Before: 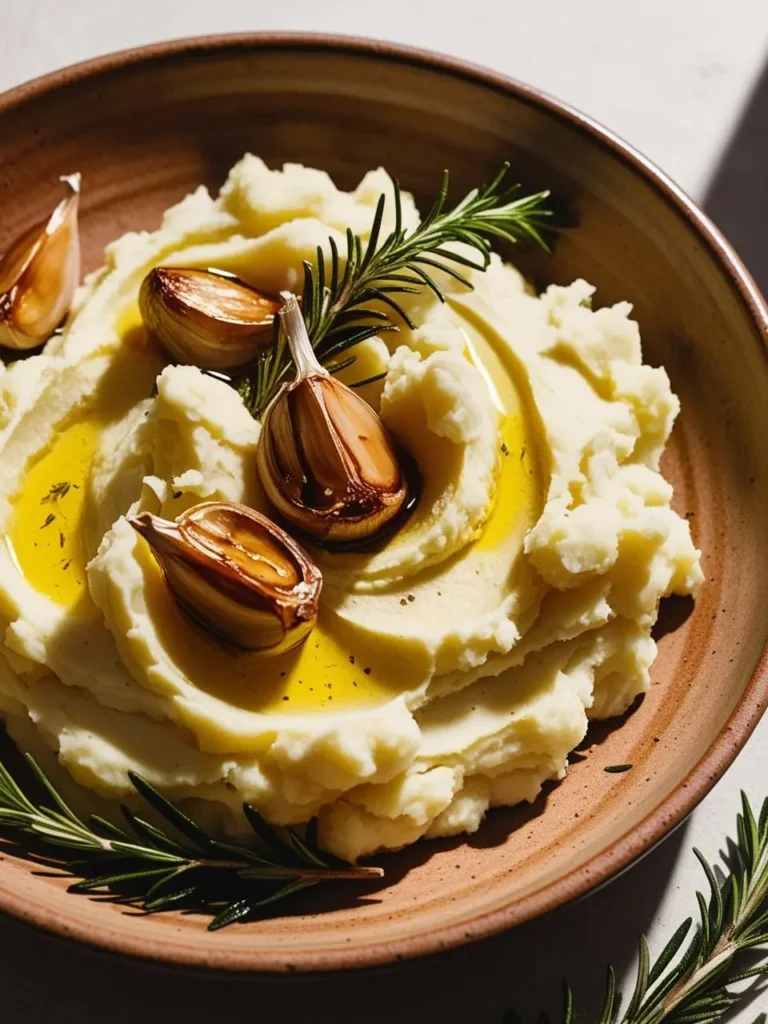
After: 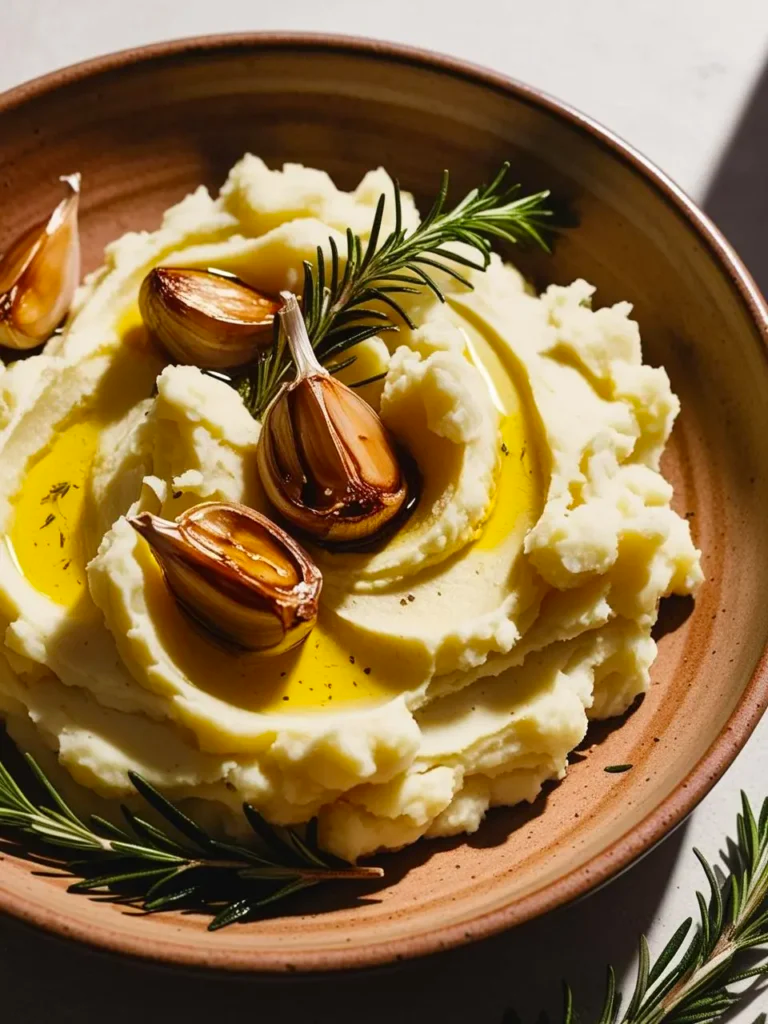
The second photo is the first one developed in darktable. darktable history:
contrast brightness saturation: saturation 0.1
